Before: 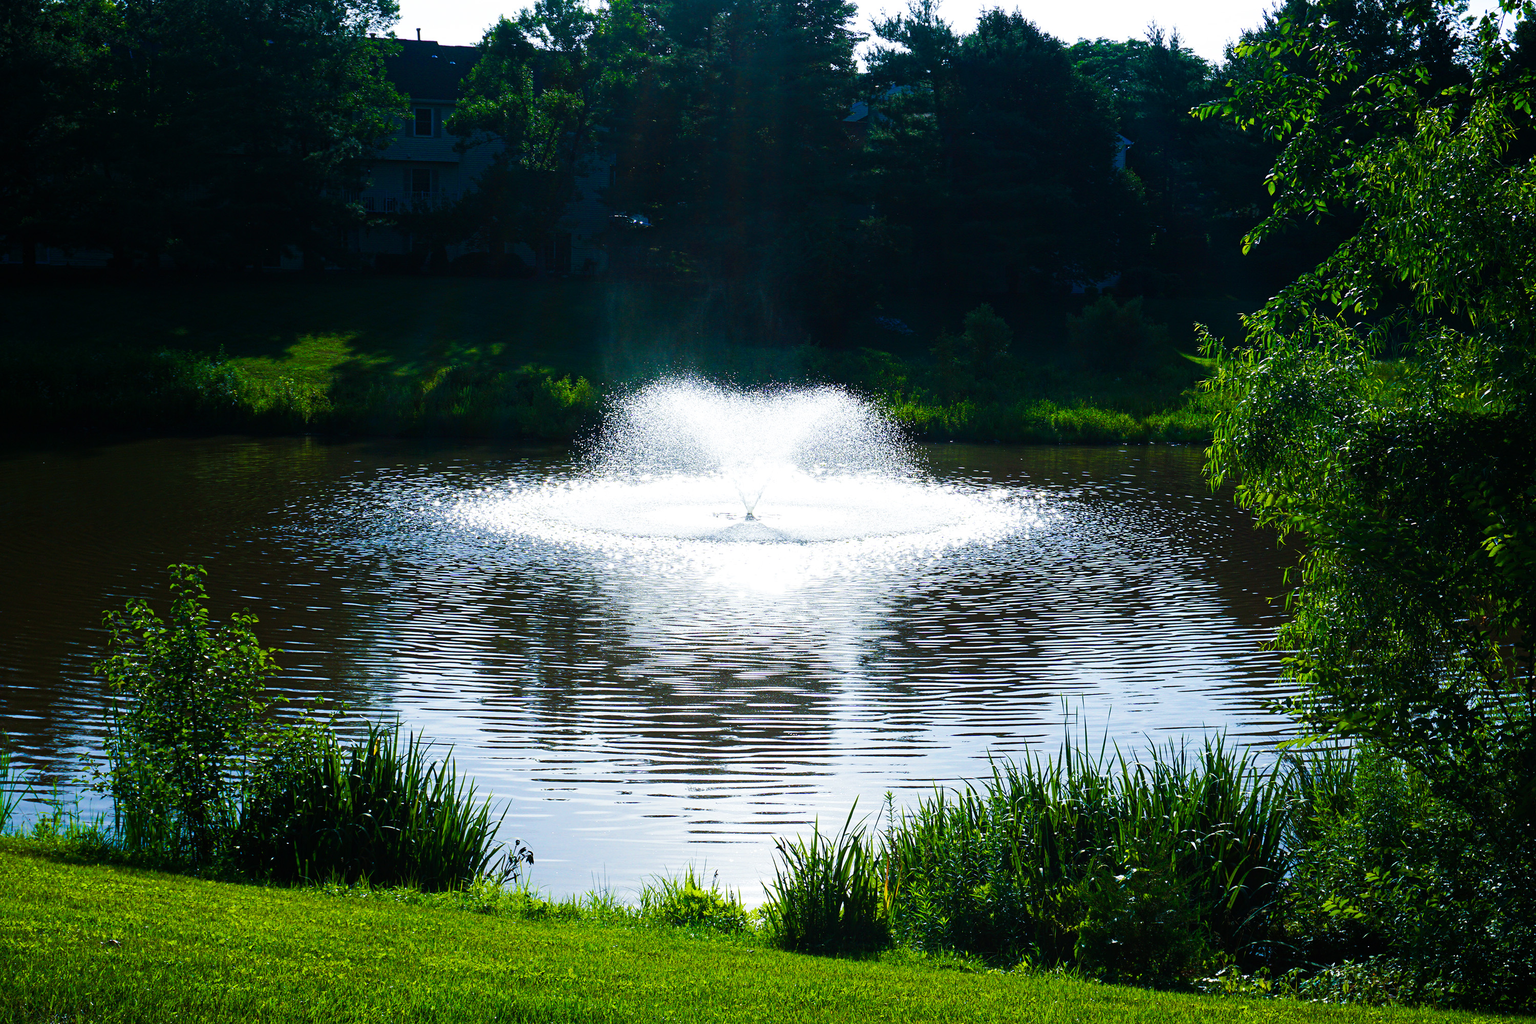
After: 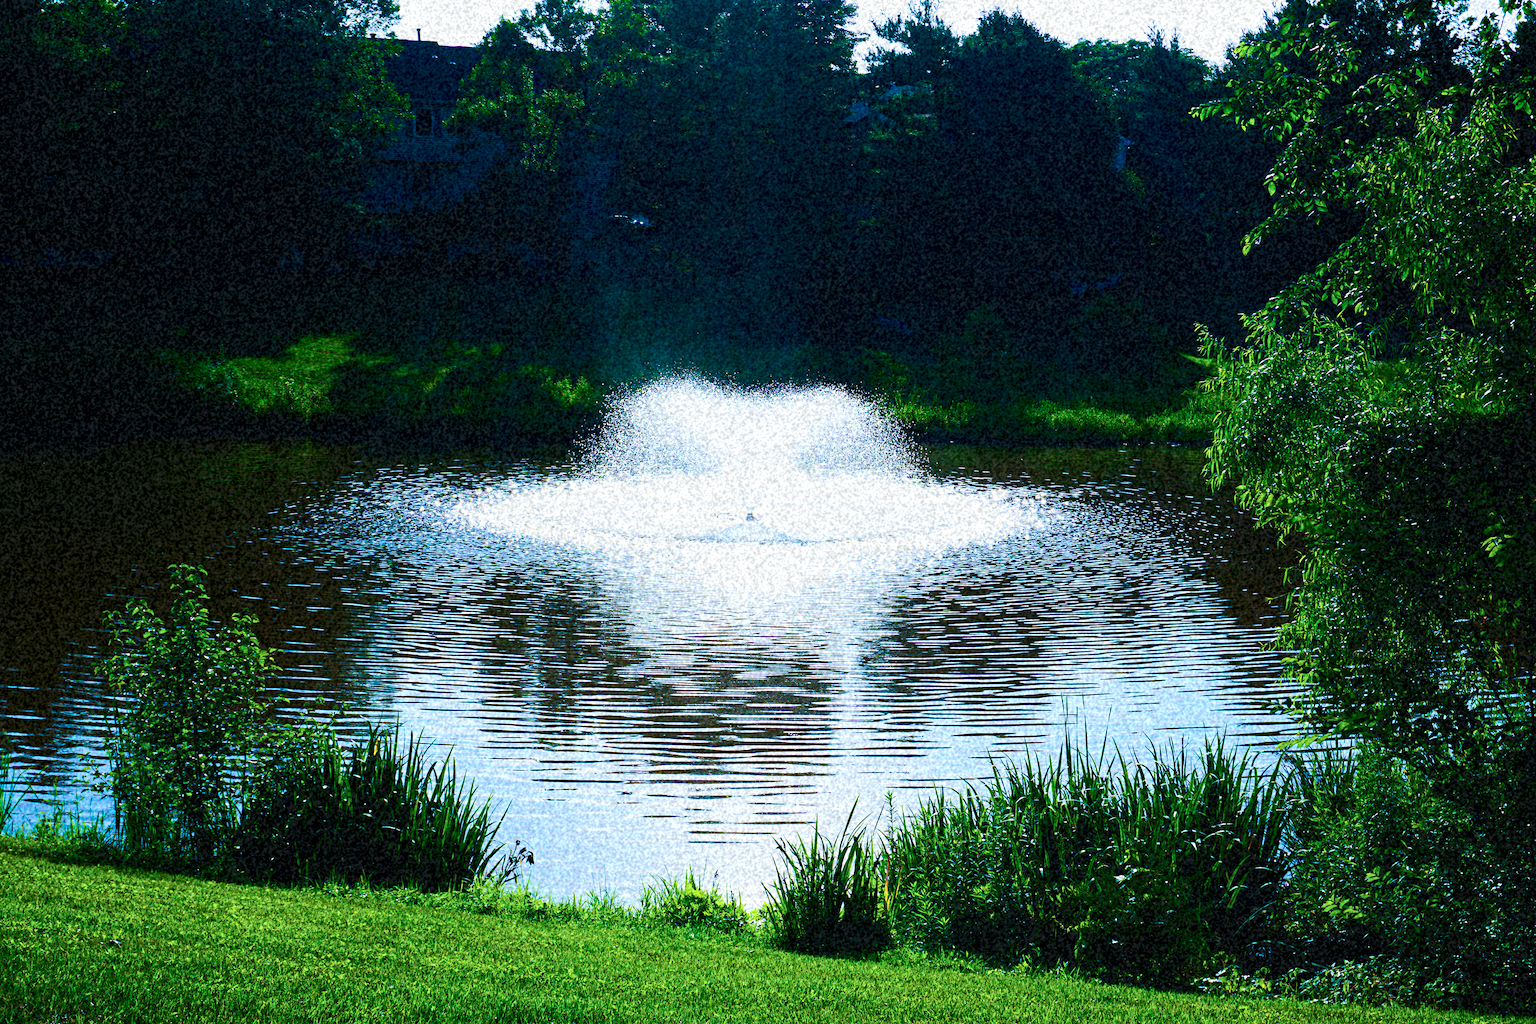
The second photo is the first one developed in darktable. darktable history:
haze removal: compatibility mode true, adaptive false
tone curve: curves: ch0 [(0, 0.013) (0.104, 0.103) (0.258, 0.267) (0.448, 0.487) (0.709, 0.794) (0.886, 0.922) (0.994, 0.971)]; ch1 [(0, 0) (0.335, 0.298) (0.446, 0.413) (0.488, 0.484) (0.515, 0.508) (0.566, 0.593) (0.635, 0.661) (1, 1)]; ch2 [(0, 0) (0.314, 0.301) (0.437, 0.403) (0.502, 0.494) (0.528, 0.54) (0.557, 0.559) (0.612, 0.62) (0.715, 0.691) (1, 1)], color space Lab, independent channels, preserve colors none
grain: coarseness 46.9 ISO, strength 50.21%, mid-tones bias 0%
